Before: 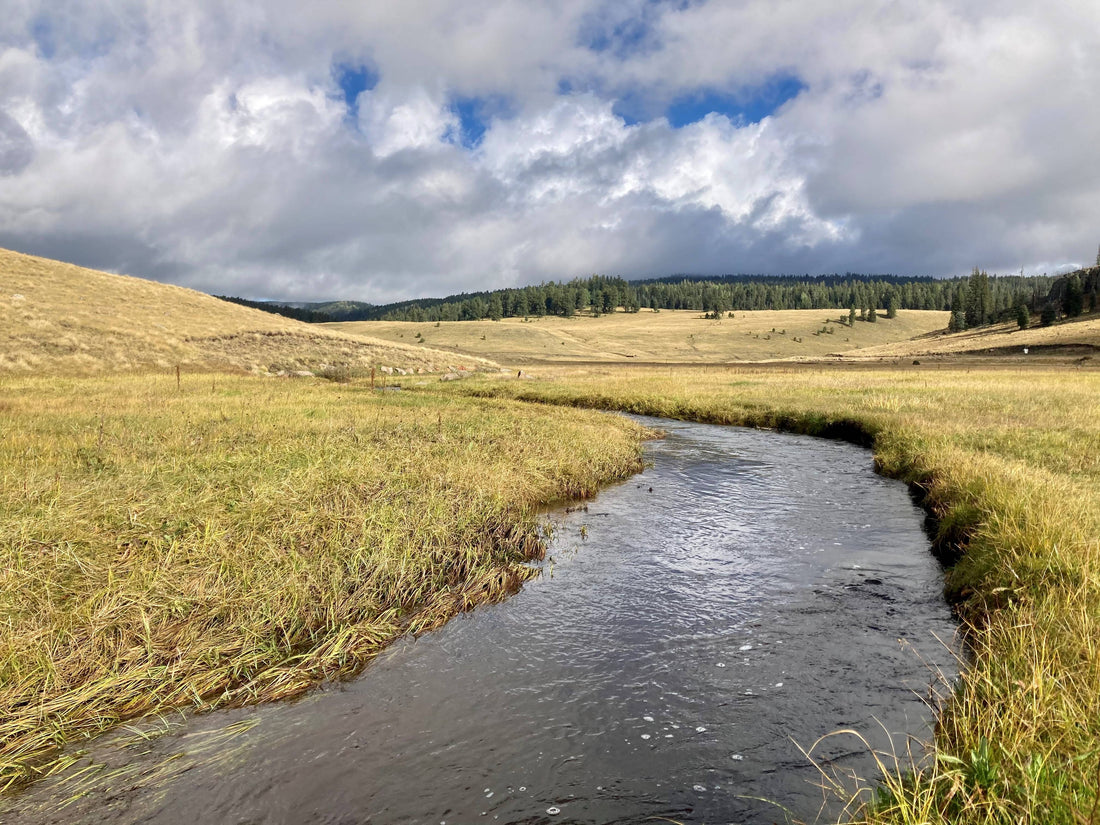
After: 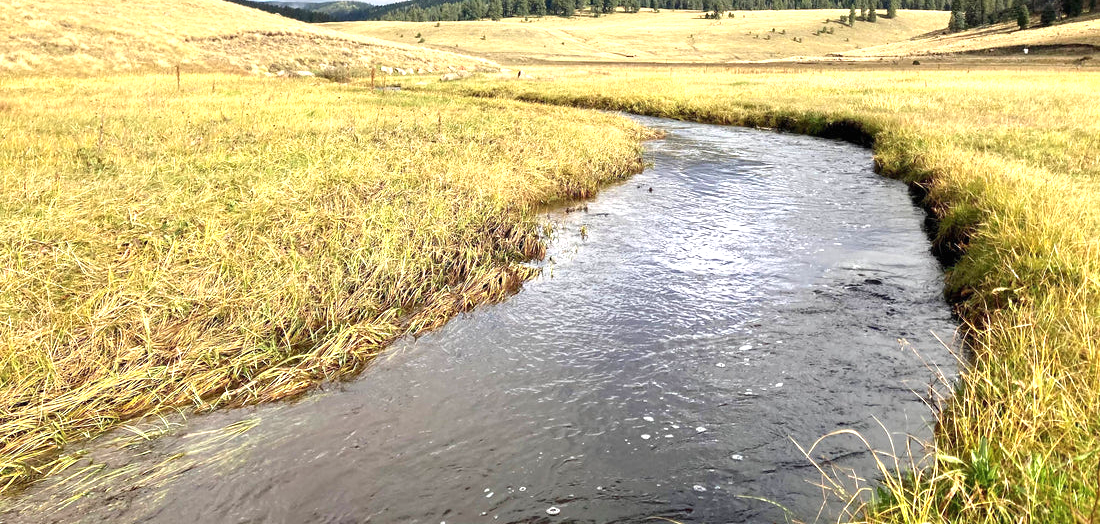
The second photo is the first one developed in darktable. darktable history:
crop and rotate: top 36.435%
exposure: black level correction 0, exposure 0.95 EV, compensate exposure bias true, compensate highlight preservation false
